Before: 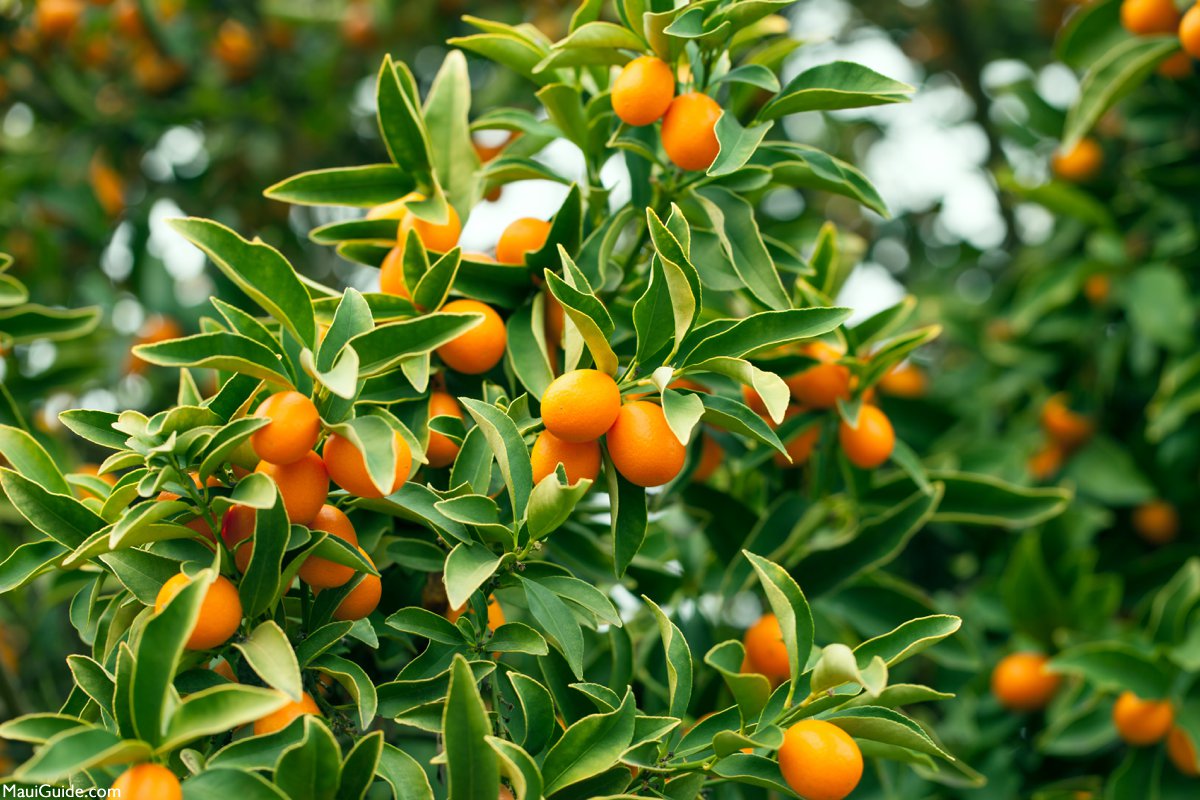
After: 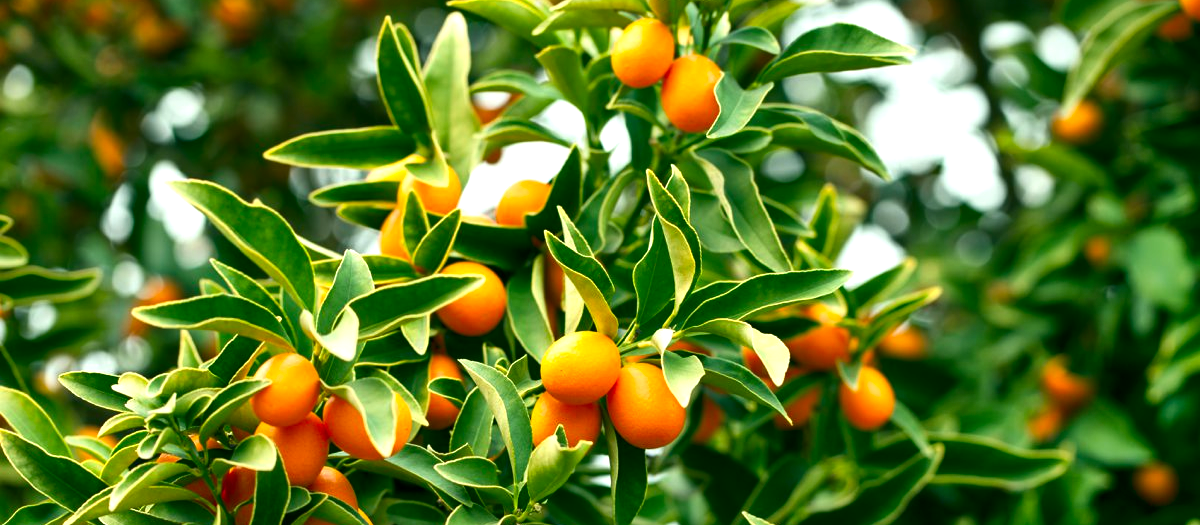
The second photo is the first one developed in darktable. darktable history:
exposure: black level correction 0.001, exposure 0.5 EV, compensate exposure bias true, compensate highlight preservation false
shadows and highlights: highlights color adjustment 0%, soften with gaussian
crop and rotate: top 4.848%, bottom 29.503%
contrast brightness saturation: contrast 0.07, brightness -0.13, saturation 0.06
